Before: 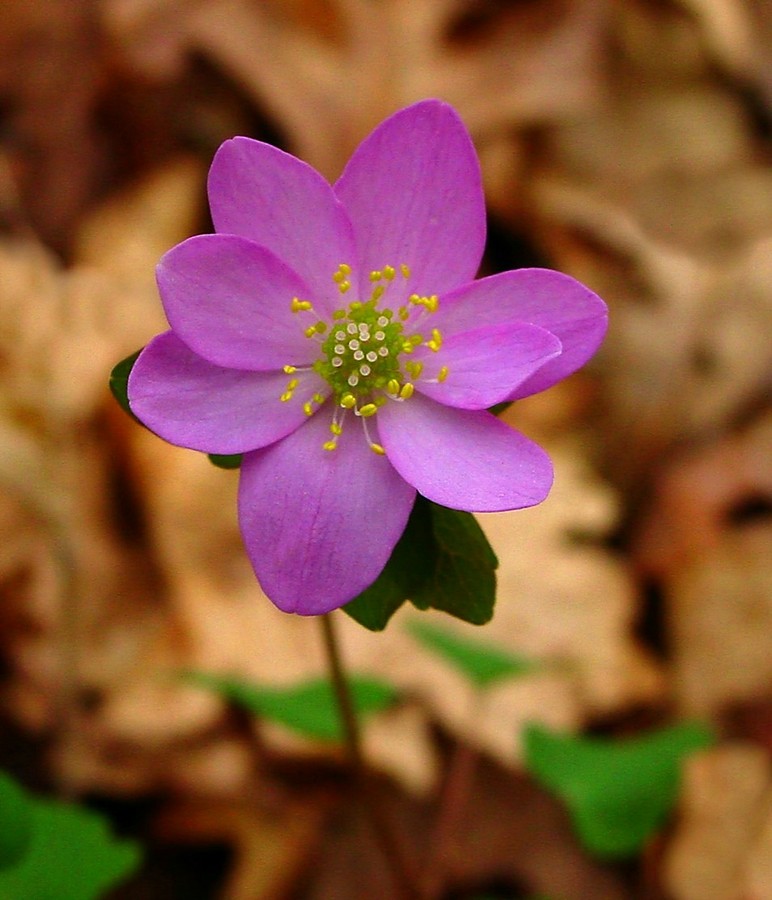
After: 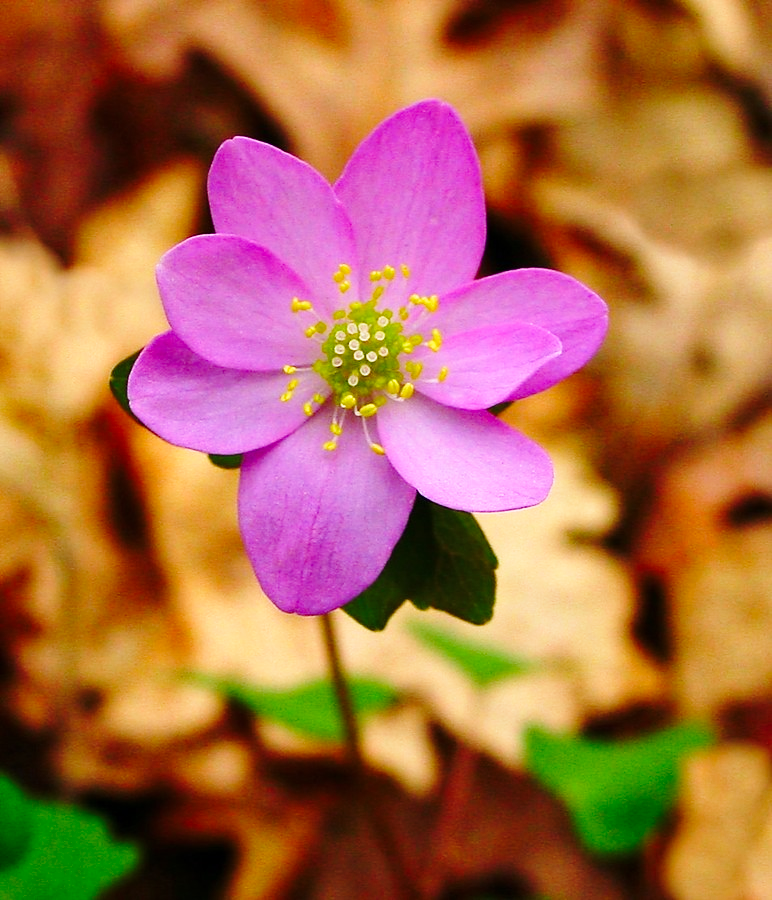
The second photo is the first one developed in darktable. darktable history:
base curve: curves: ch0 [(0, 0) (0.028, 0.03) (0.121, 0.232) (0.46, 0.748) (0.859, 0.968) (1, 1)], preserve colors none
